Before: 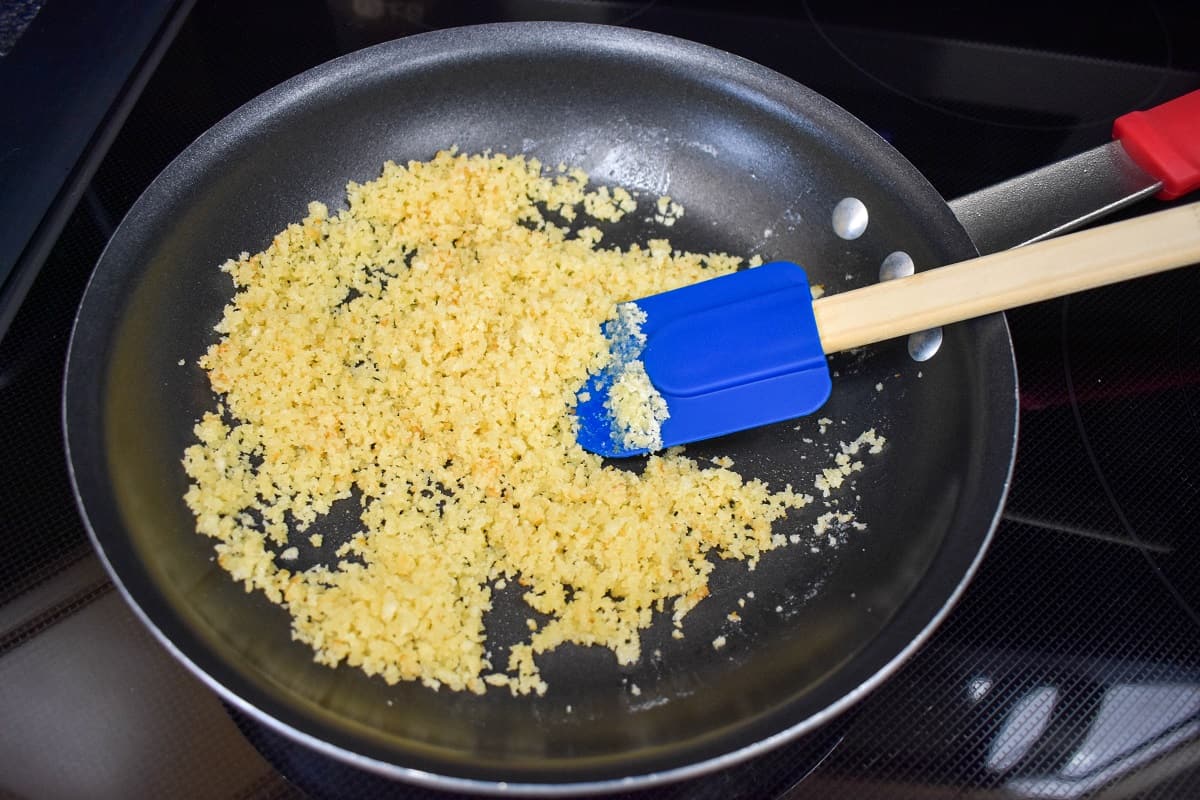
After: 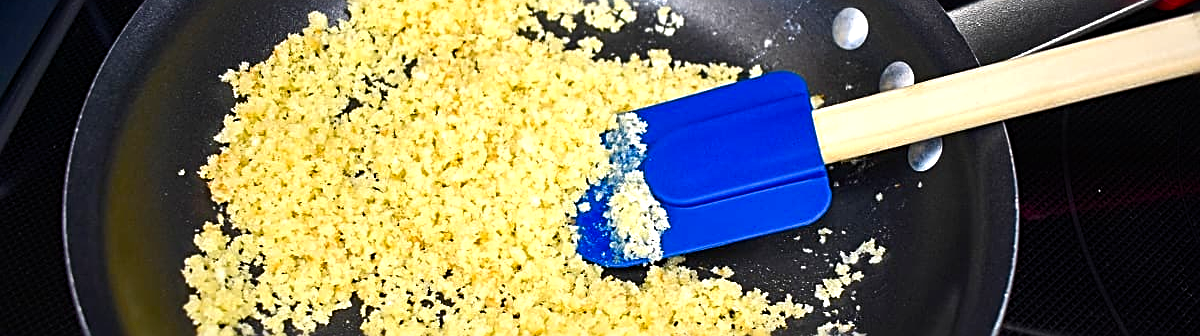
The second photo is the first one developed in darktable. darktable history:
crop and rotate: top 23.845%, bottom 34.118%
color balance rgb: perceptual saturation grading › global saturation 20%, perceptual saturation grading › highlights -25.334%, perceptual saturation grading › shadows 25.523%, perceptual brilliance grading › global brilliance 14.495%, perceptual brilliance grading › shadows -35.201%, global vibrance 20%
sharpen: radius 2.658, amount 0.66
